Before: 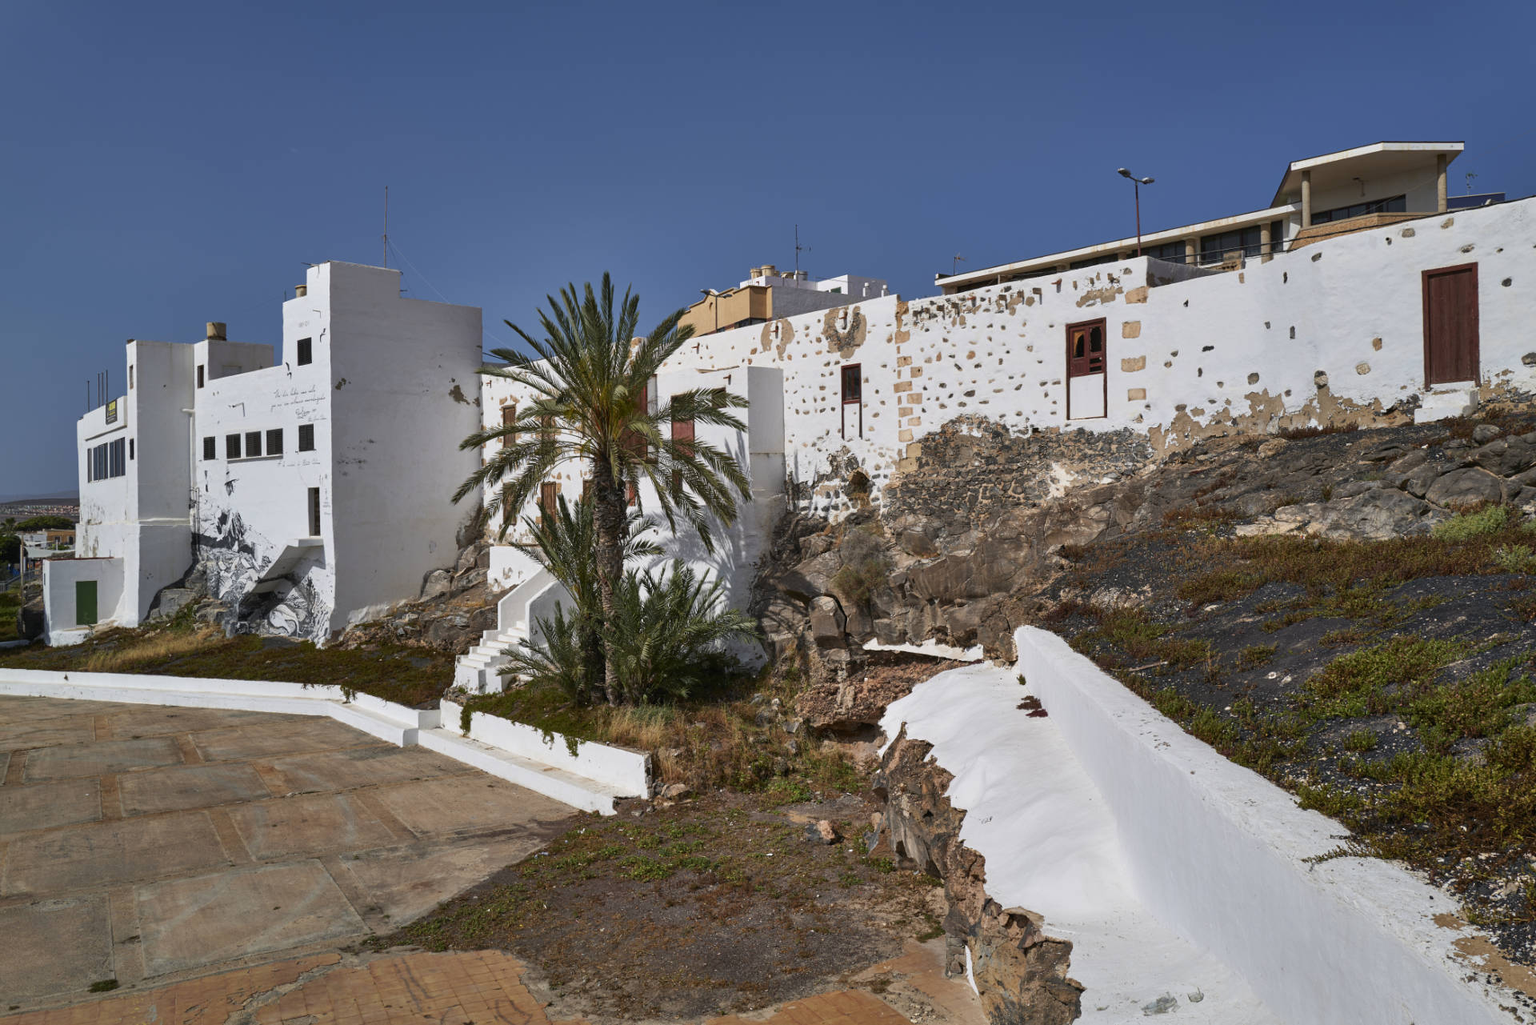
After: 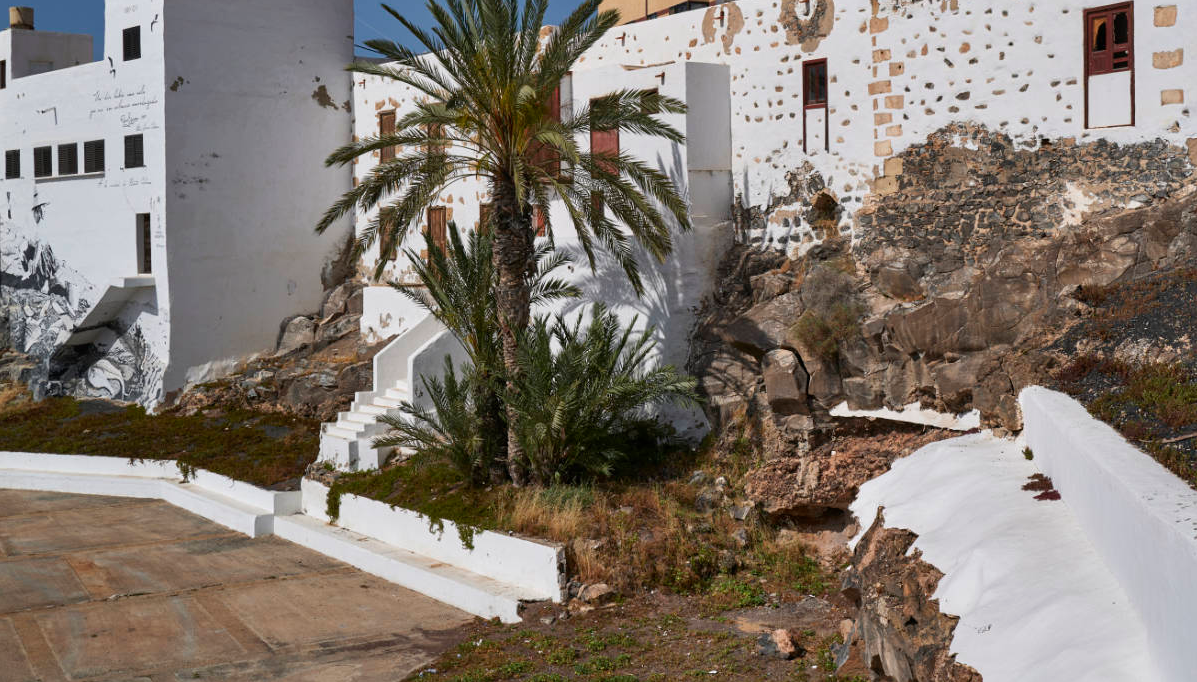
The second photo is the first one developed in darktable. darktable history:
crop: left 12.994%, top 30.972%, right 24.633%, bottom 15.726%
